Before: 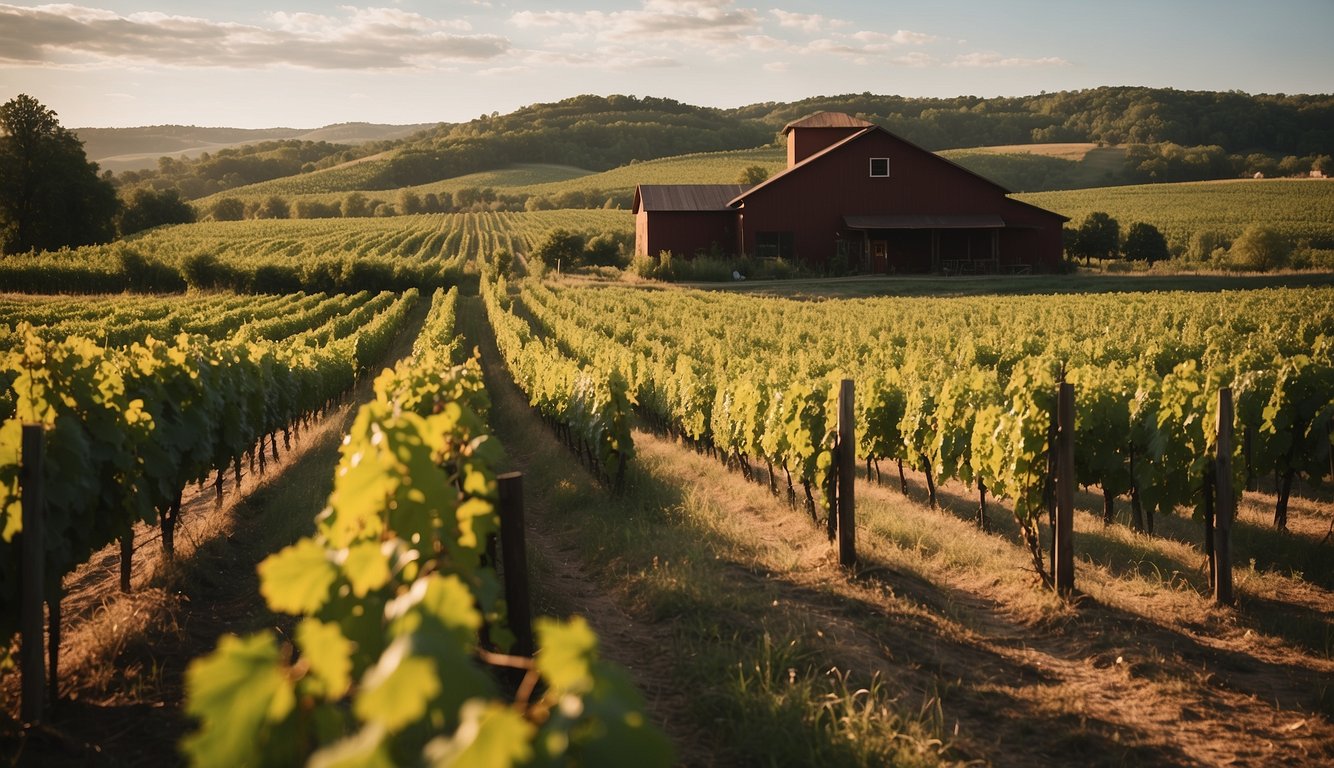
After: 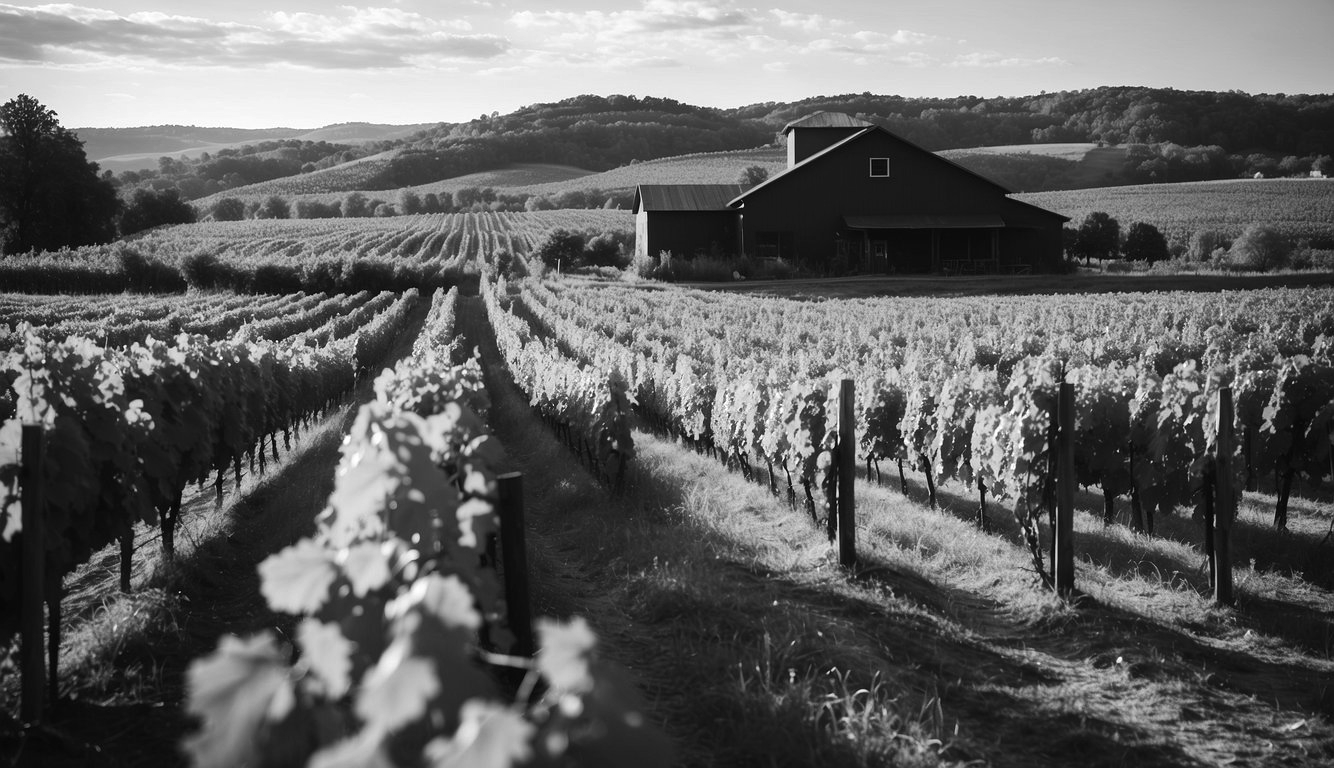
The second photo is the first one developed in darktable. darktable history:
white balance: red 1.029, blue 0.92
monochrome: a 73.58, b 64.21
tone equalizer: -8 EV -0.417 EV, -7 EV -0.389 EV, -6 EV -0.333 EV, -5 EV -0.222 EV, -3 EV 0.222 EV, -2 EV 0.333 EV, -1 EV 0.389 EV, +0 EV 0.417 EV, edges refinement/feathering 500, mask exposure compensation -1.57 EV, preserve details no
